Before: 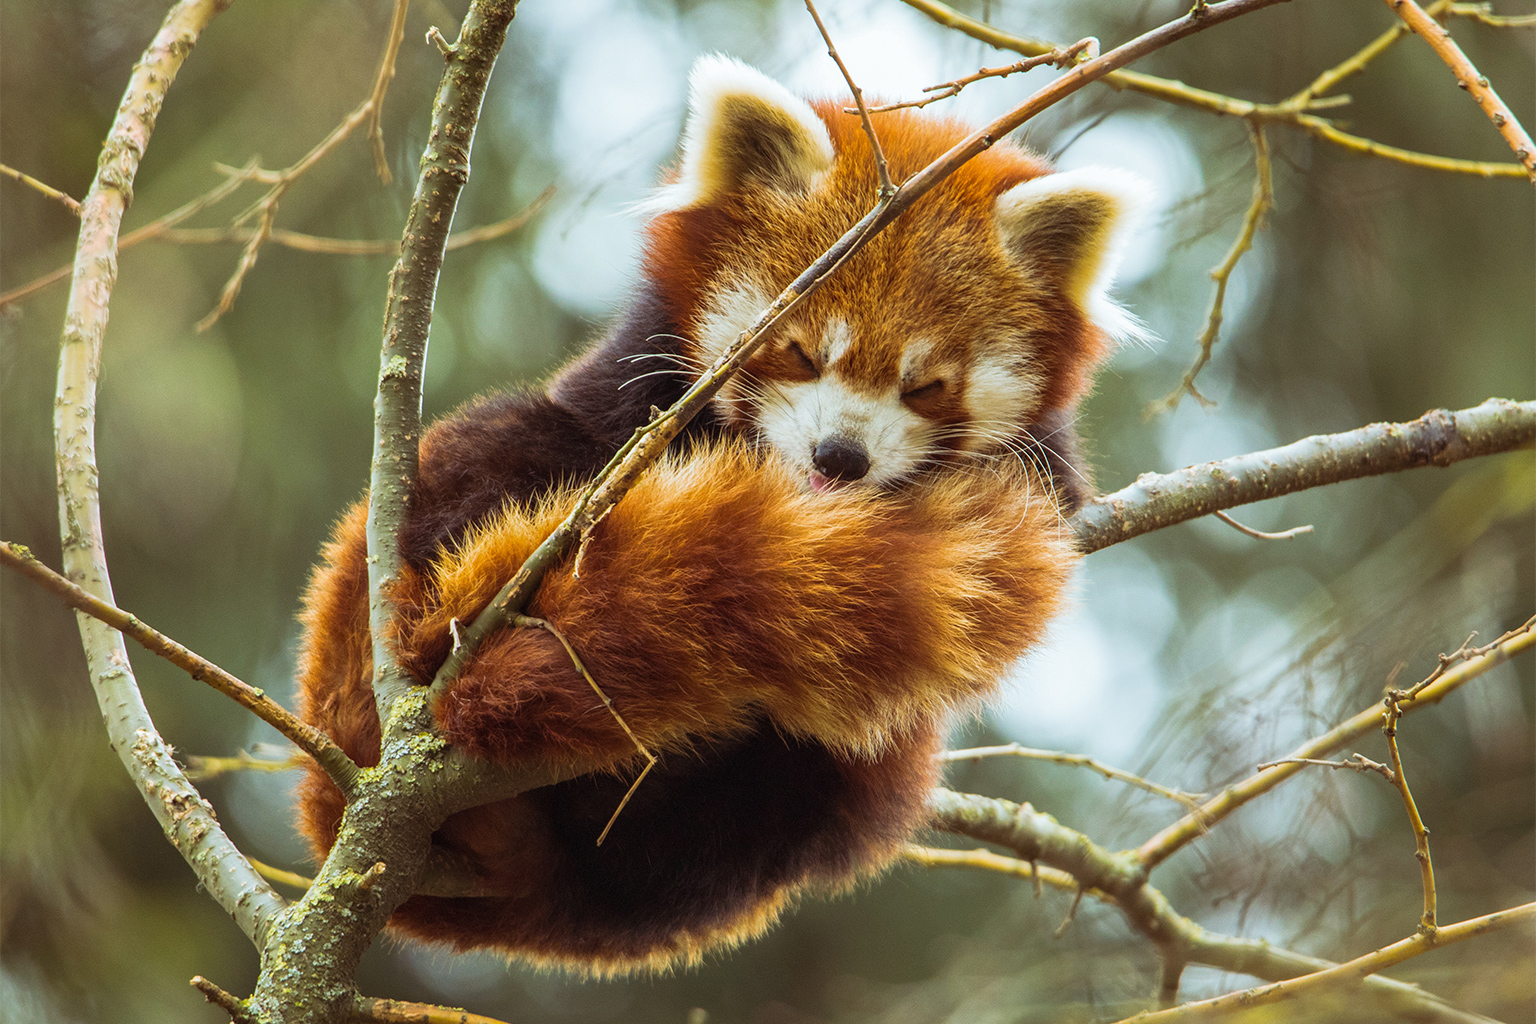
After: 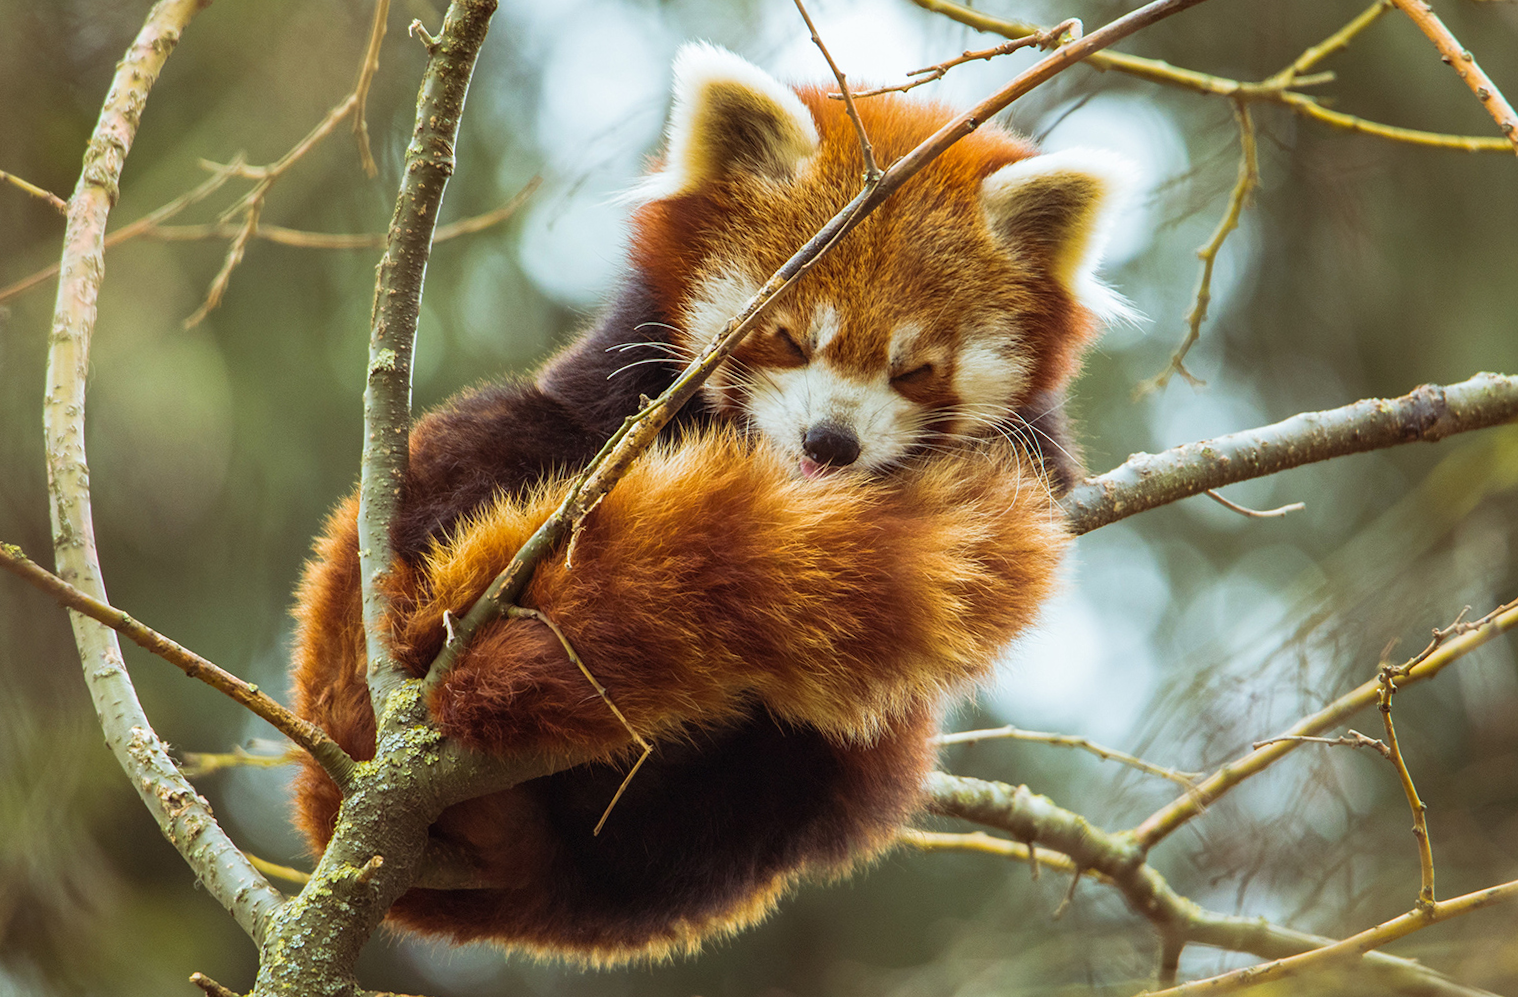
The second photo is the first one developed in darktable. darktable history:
rotate and perspective: rotation -1°, crop left 0.011, crop right 0.989, crop top 0.025, crop bottom 0.975
white balance: emerald 1
